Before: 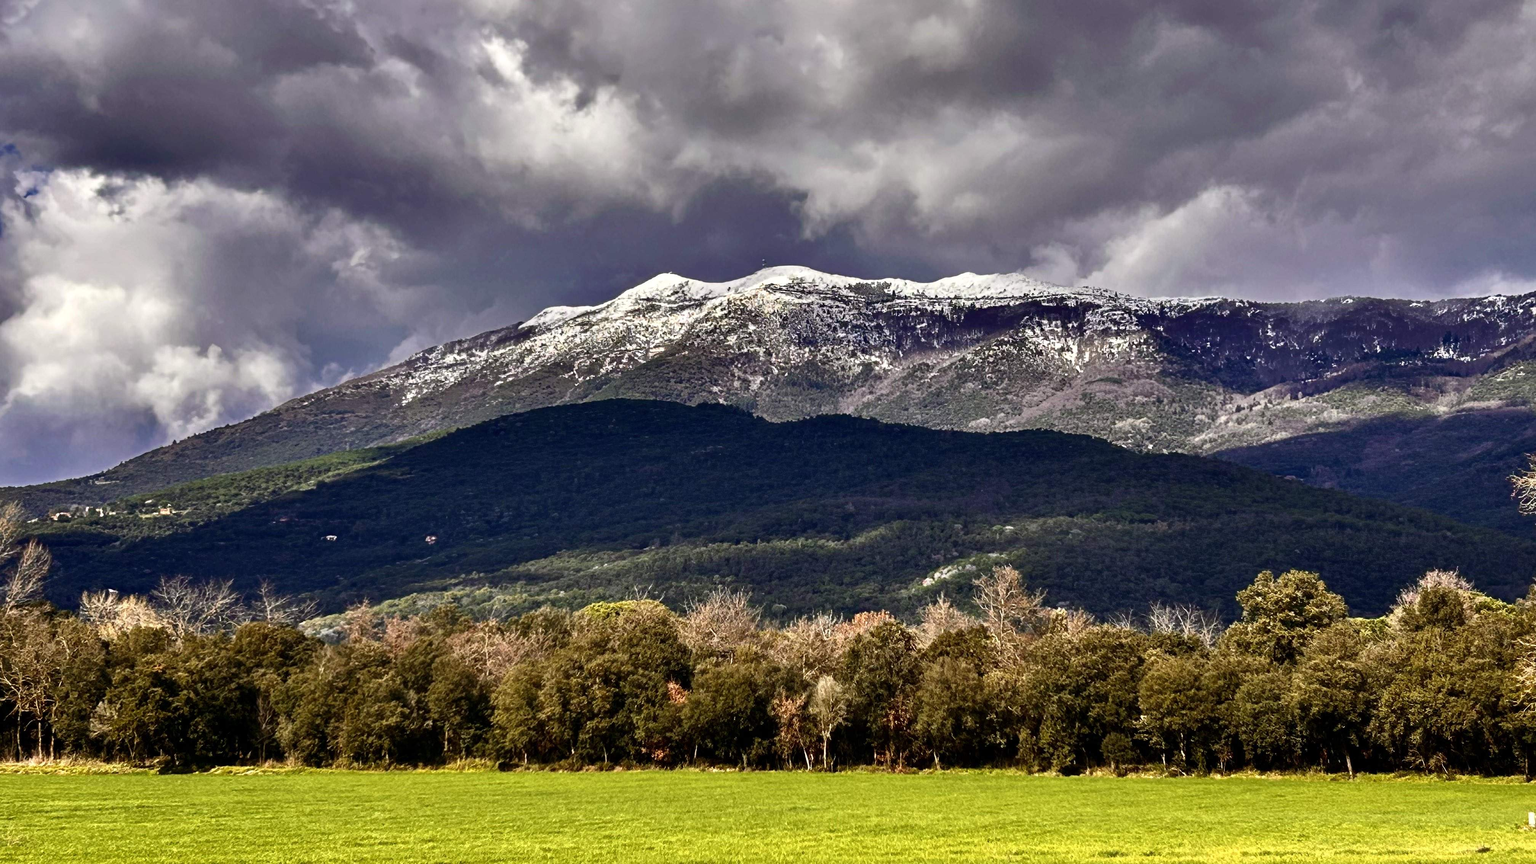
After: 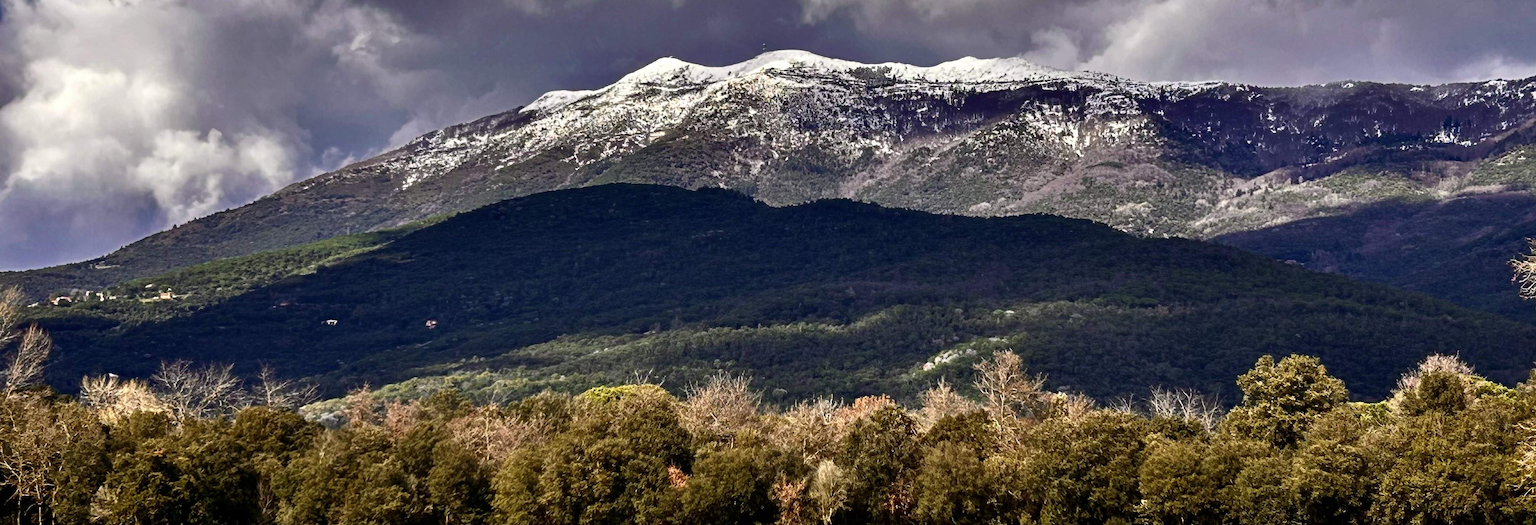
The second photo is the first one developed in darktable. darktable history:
crop and rotate: top 25.087%, bottom 14.044%
